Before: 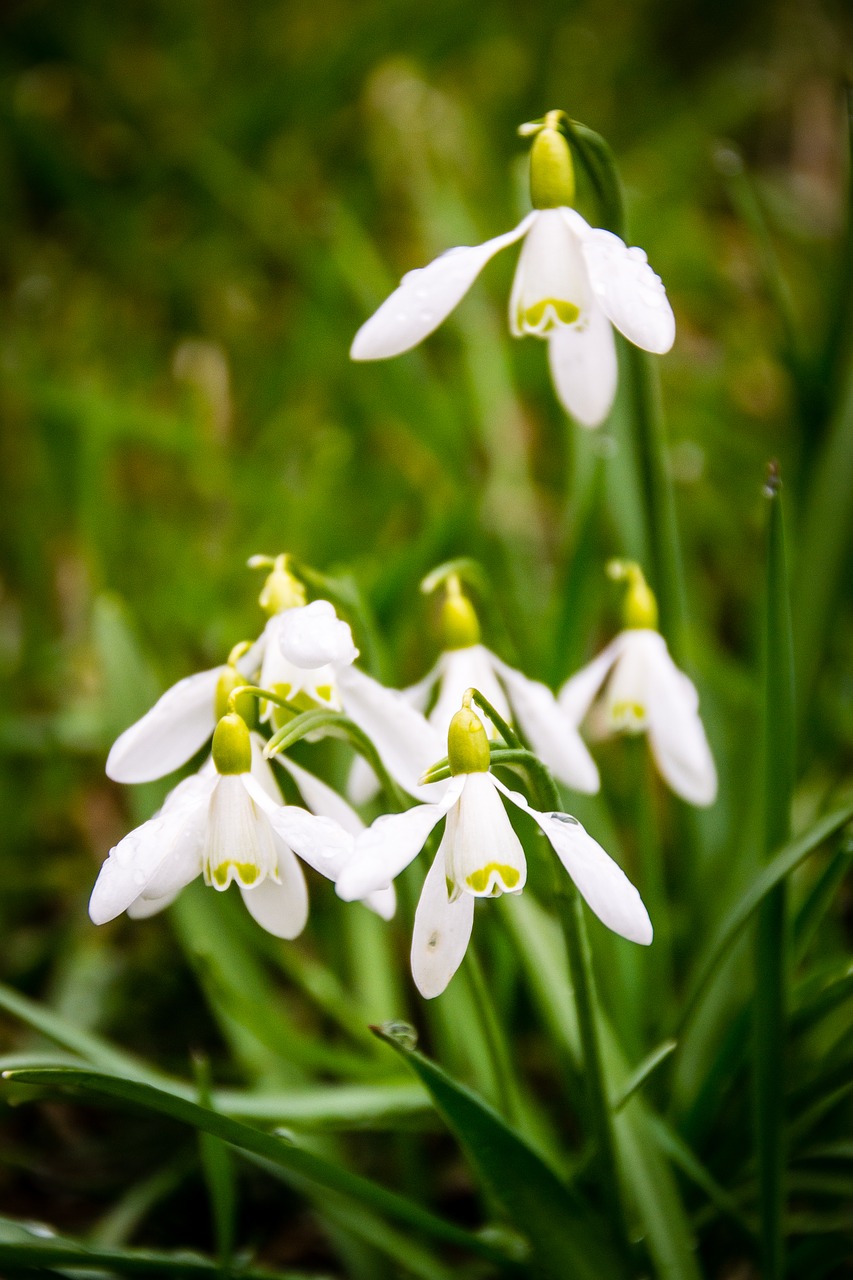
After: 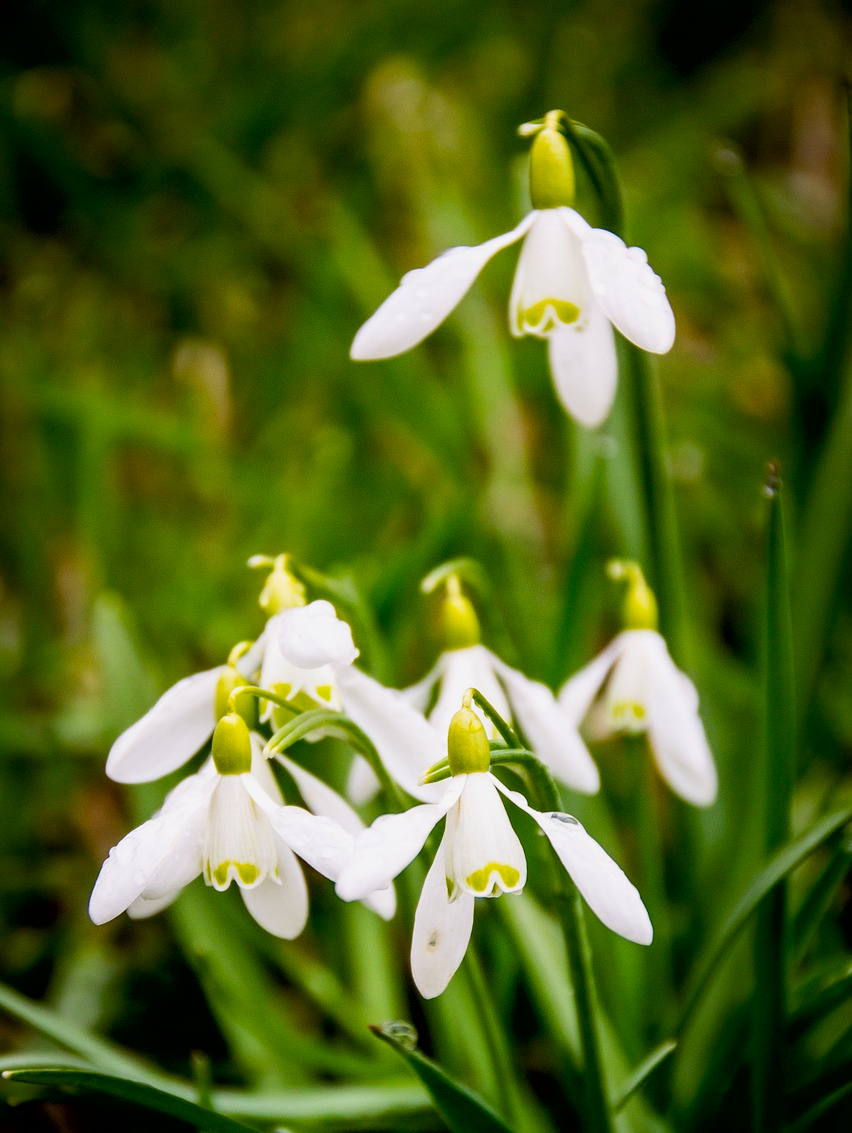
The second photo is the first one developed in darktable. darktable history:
exposure: black level correction 0.009, exposure -0.16 EV, compensate highlight preservation false
crop and rotate: top 0%, bottom 11.448%
contrast brightness saturation: contrast 0.096, brightness 0.028, saturation 0.088
